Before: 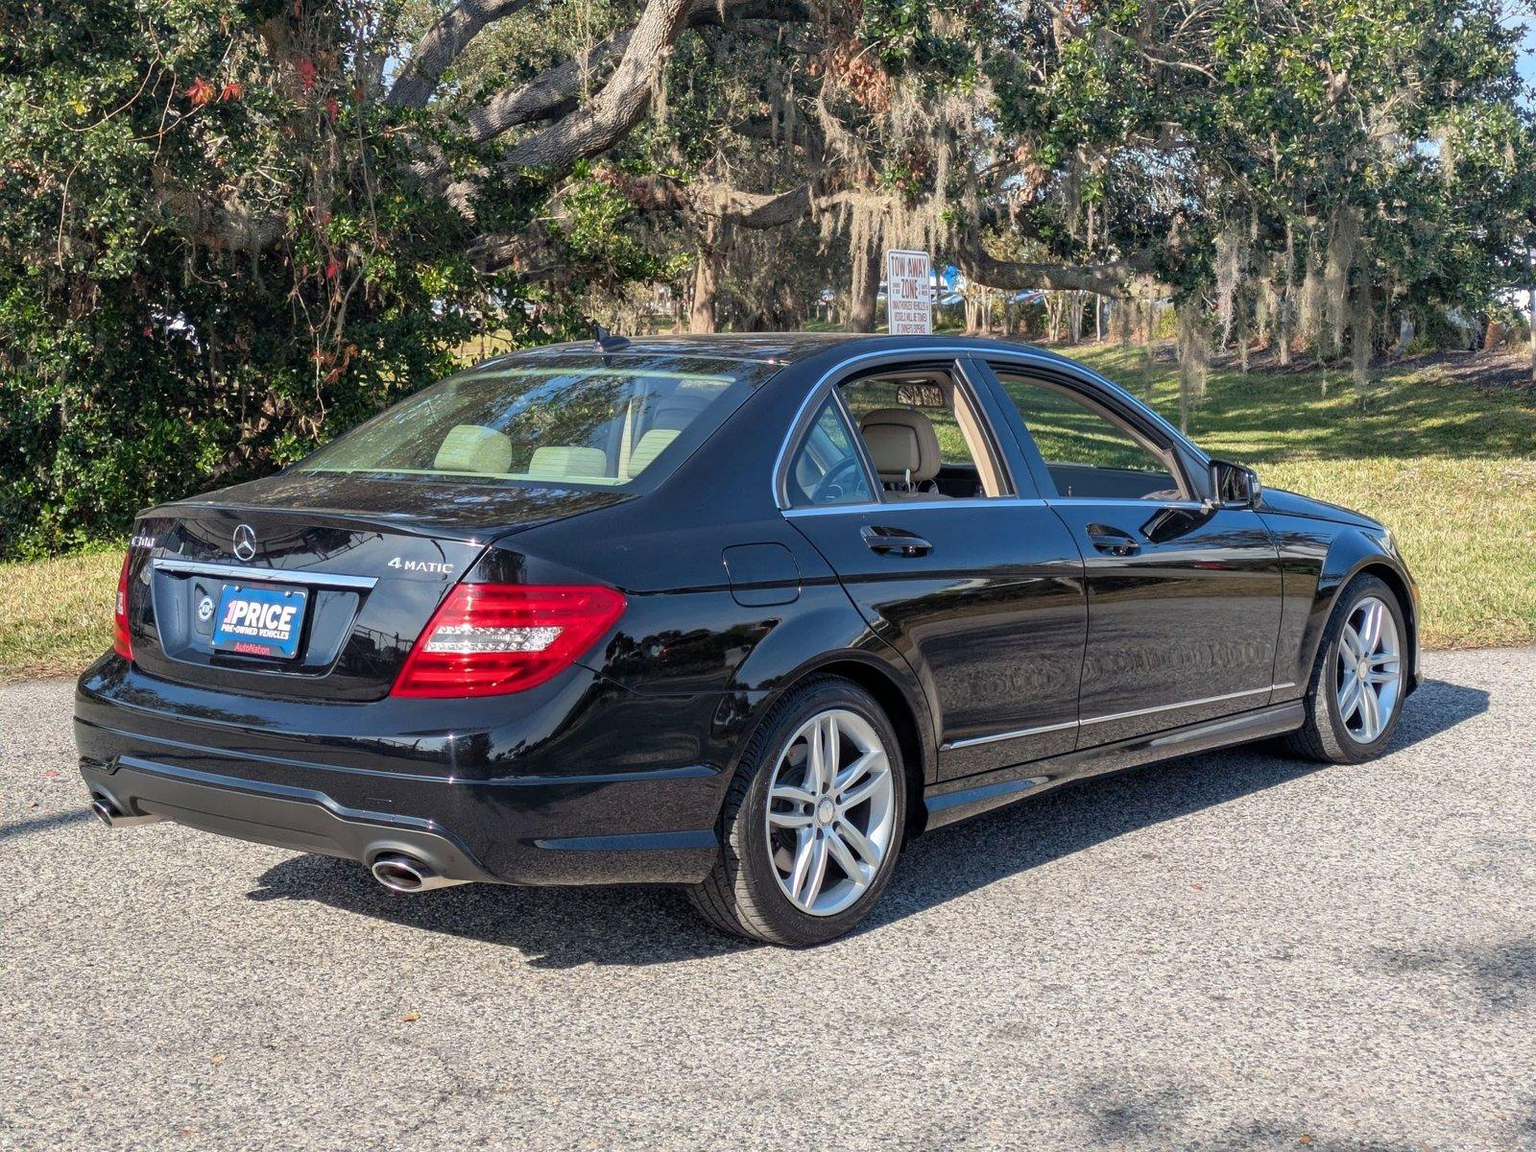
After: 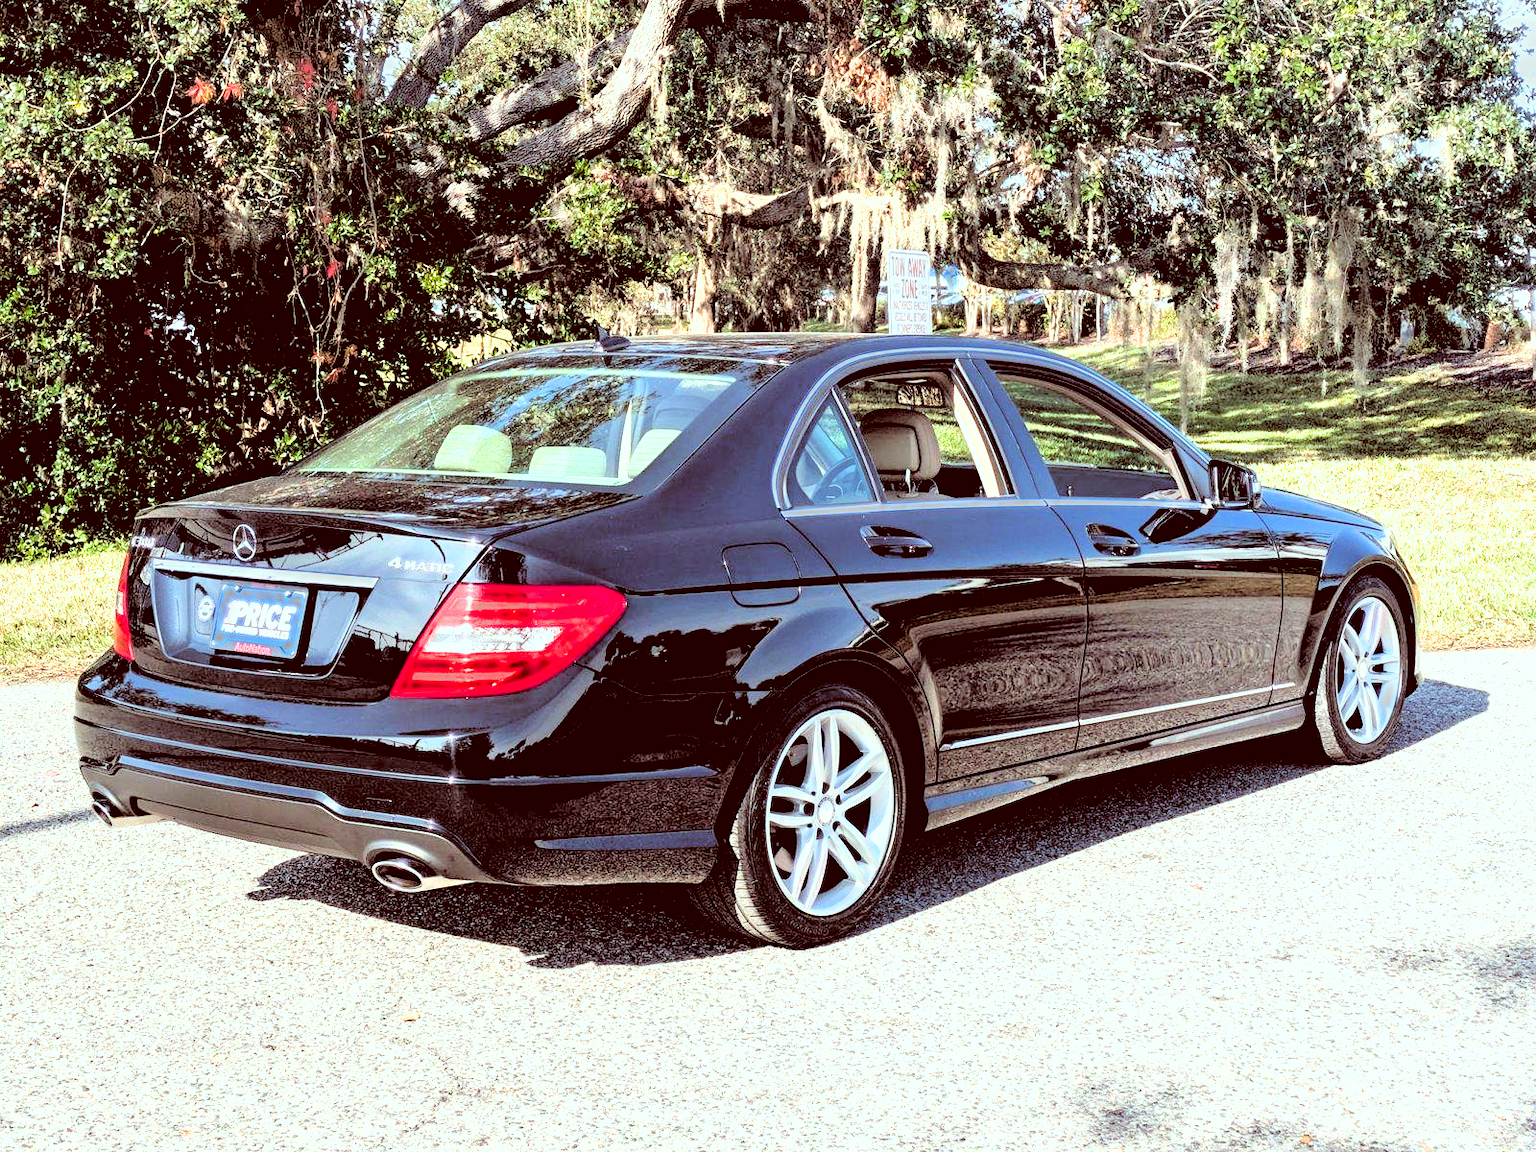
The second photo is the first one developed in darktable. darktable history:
exposure: black level correction 0.001, exposure 0.675 EV, compensate highlight preservation false
color correction: highlights a* -7.23, highlights b* -0.161, shadows a* 20.08, shadows b* 11.73
filmic rgb: middle gray luminance 13.55%, black relative exposure -1.97 EV, white relative exposure 3.1 EV, threshold 6 EV, target black luminance 0%, hardness 1.79, latitude 59.23%, contrast 1.728, highlights saturation mix 5%, shadows ↔ highlights balance -37.52%, add noise in highlights 0, color science v3 (2019), use custom middle-gray values true, iterations of high-quality reconstruction 0, contrast in highlights soft, enable highlight reconstruction true
